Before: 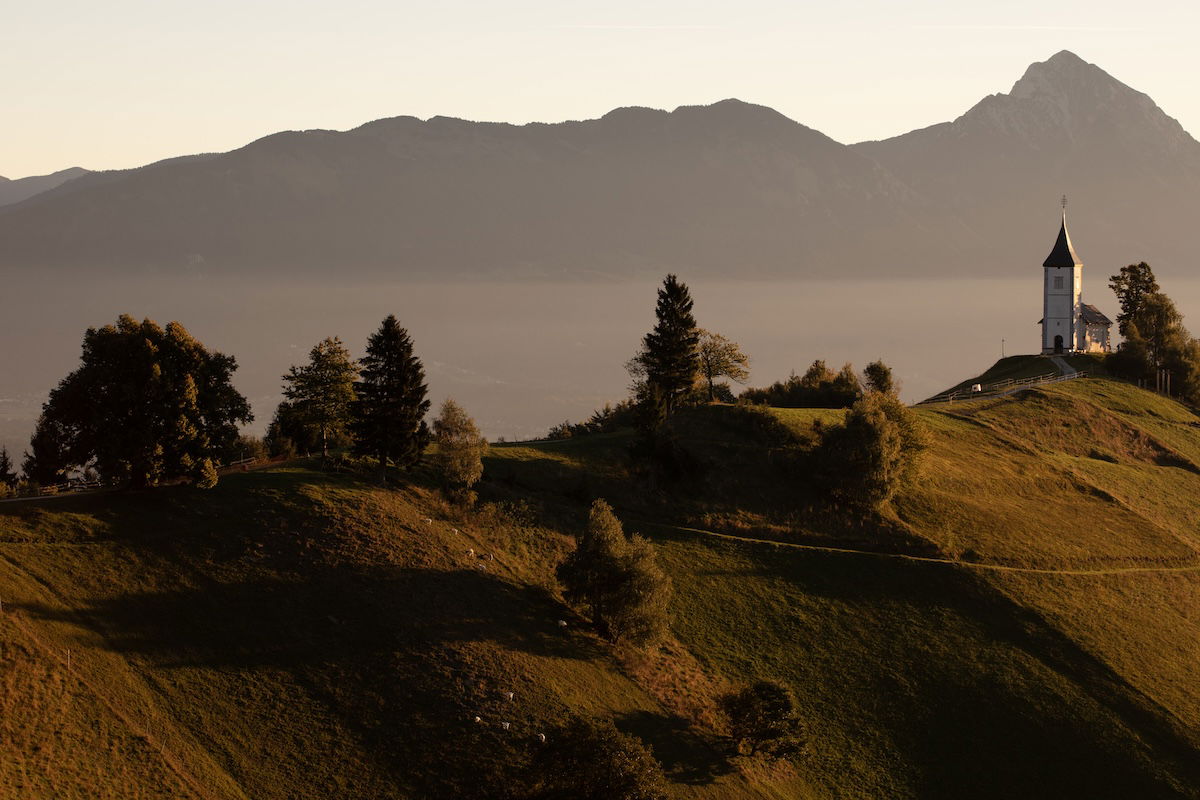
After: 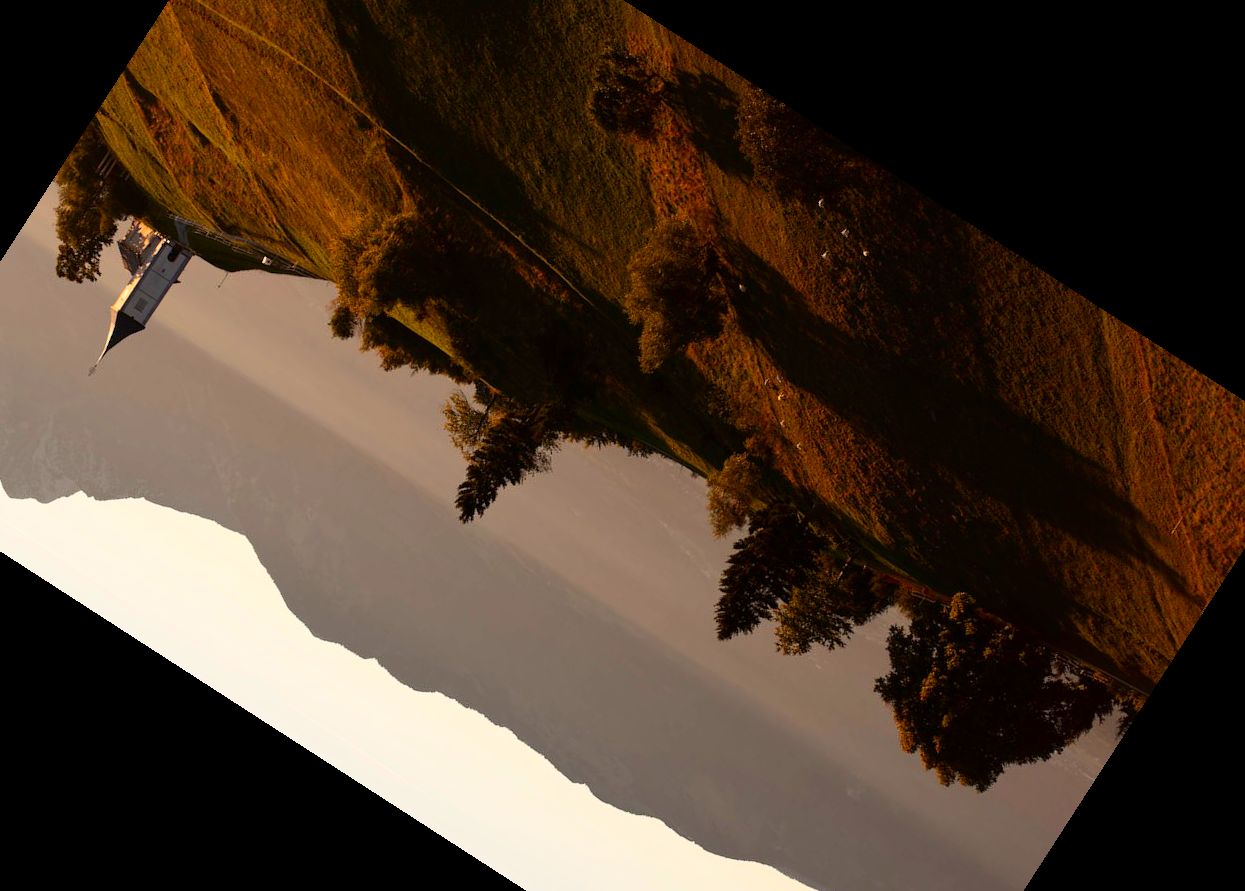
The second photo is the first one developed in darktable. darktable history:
contrast brightness saturation: contrast 0.173, saturation 0.309
crop and rotate: angle 147.17°, left 9.148%, top 15.584%, right 4.484%, bottom 17.01%
